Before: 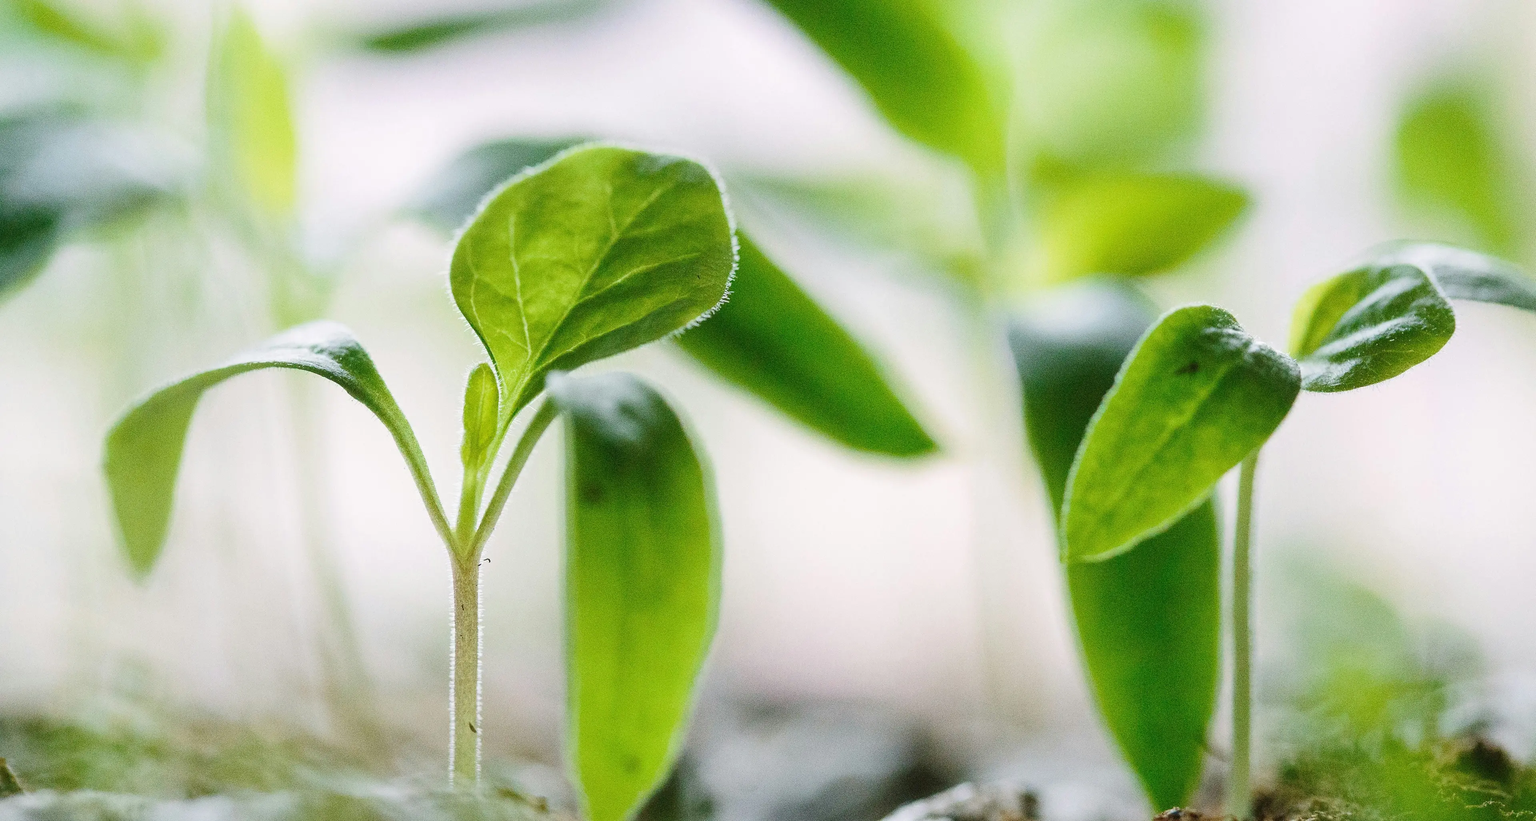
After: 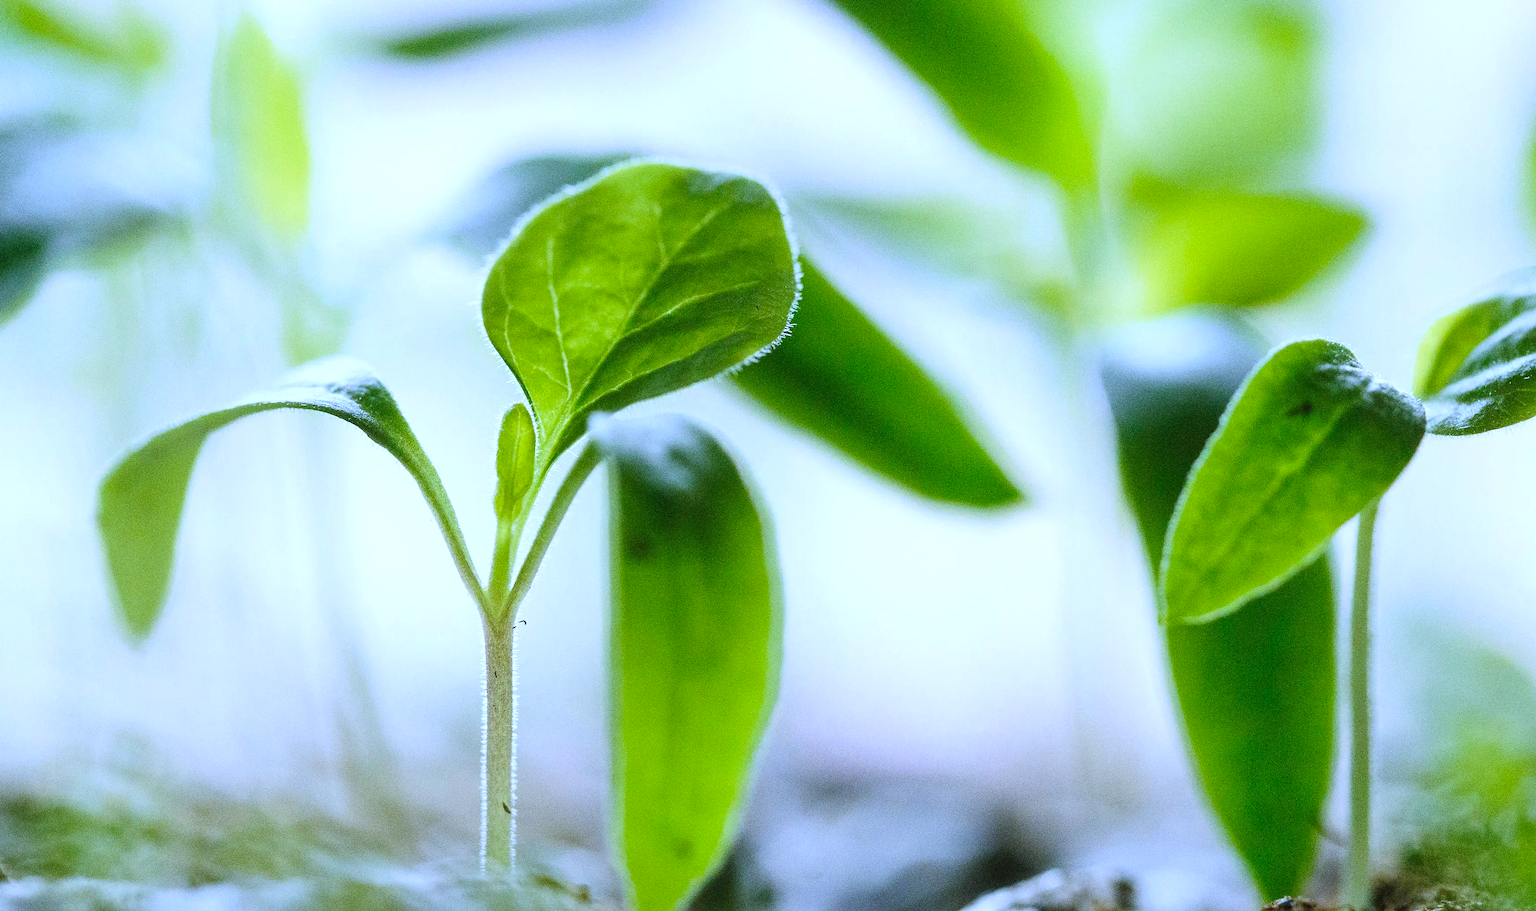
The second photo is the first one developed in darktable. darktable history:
white balance: red 0.871, blue 1.249
crop and rotate: left 1.088%, right 8.807%
color correction: highlights b* 3
color balance: contrast 10%
